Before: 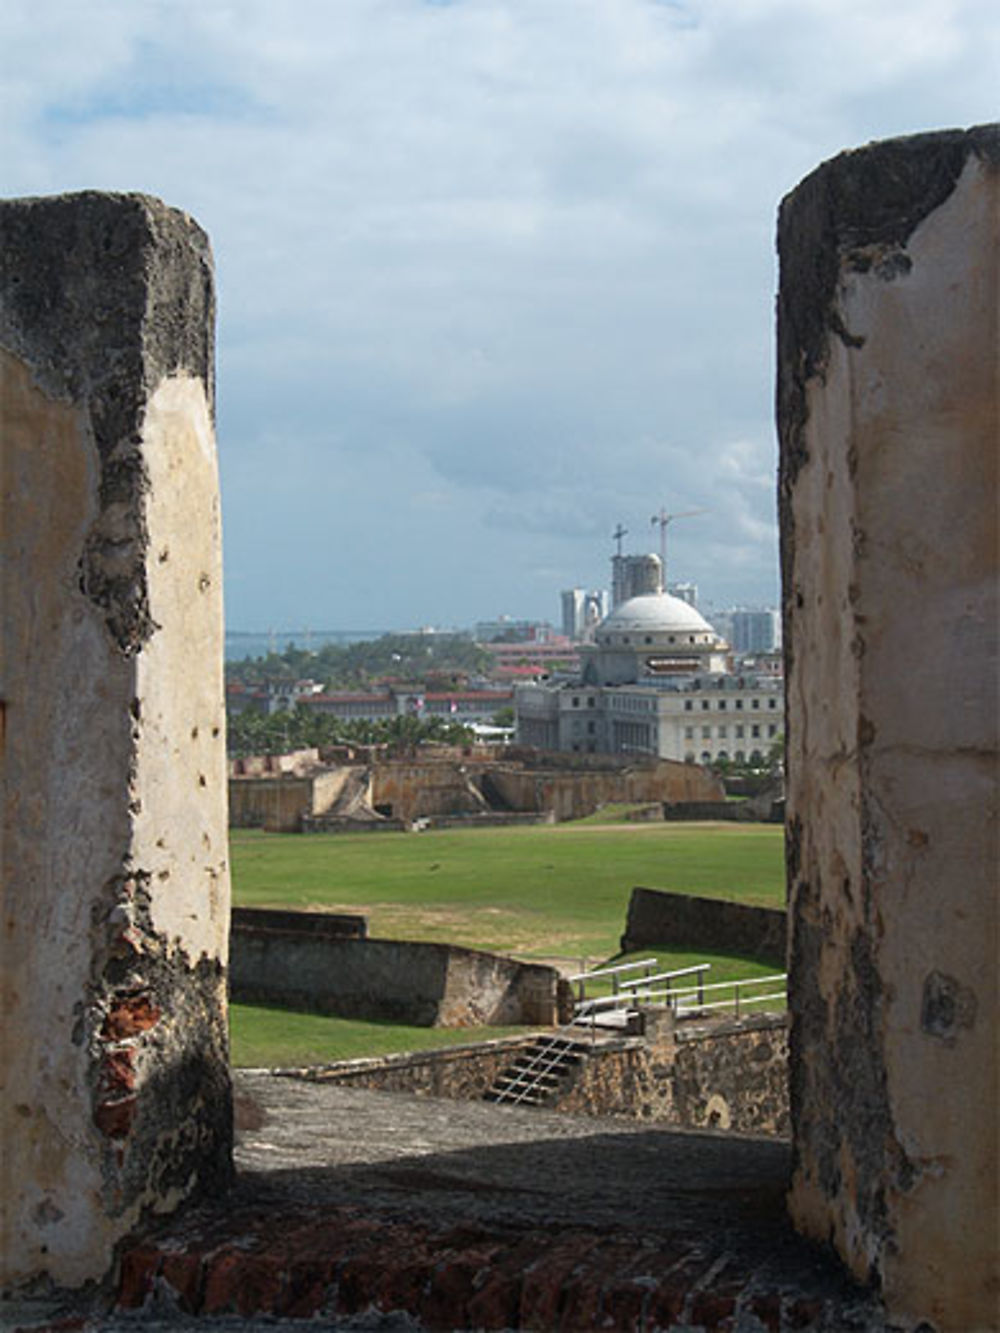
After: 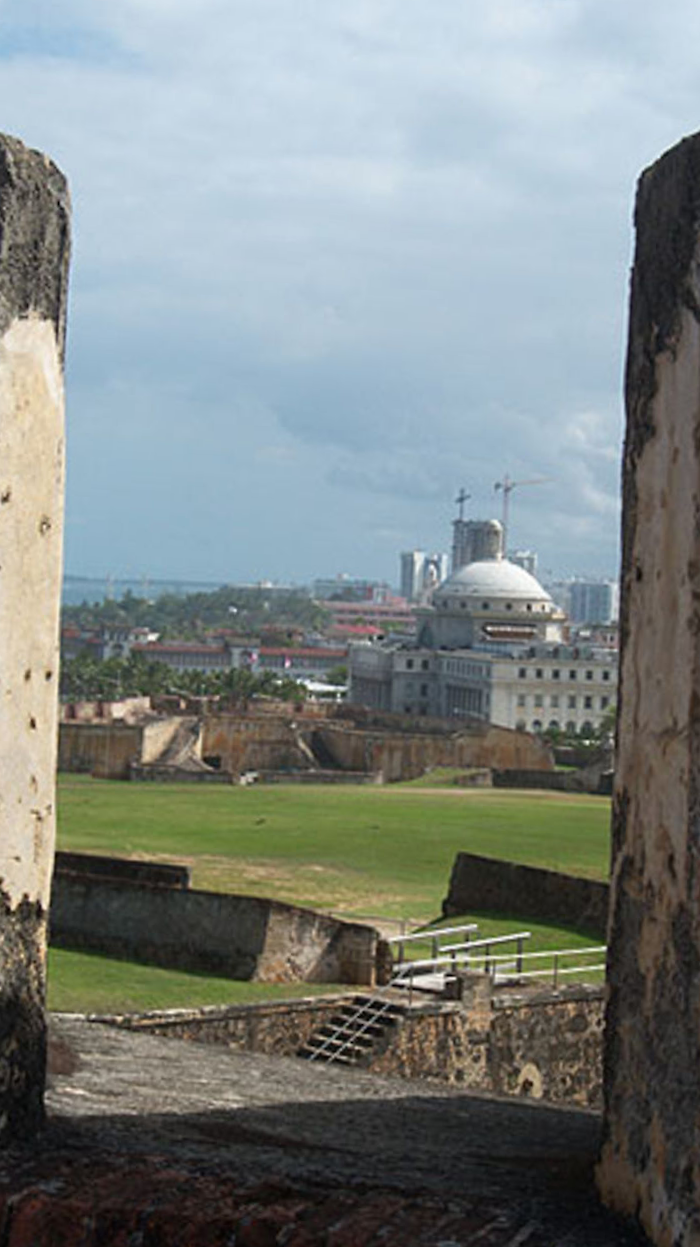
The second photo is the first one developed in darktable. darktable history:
crop and rotate: angle -2.96°, left 14.226%, top 0.027%, right 11.003%, bottom 0.093%
